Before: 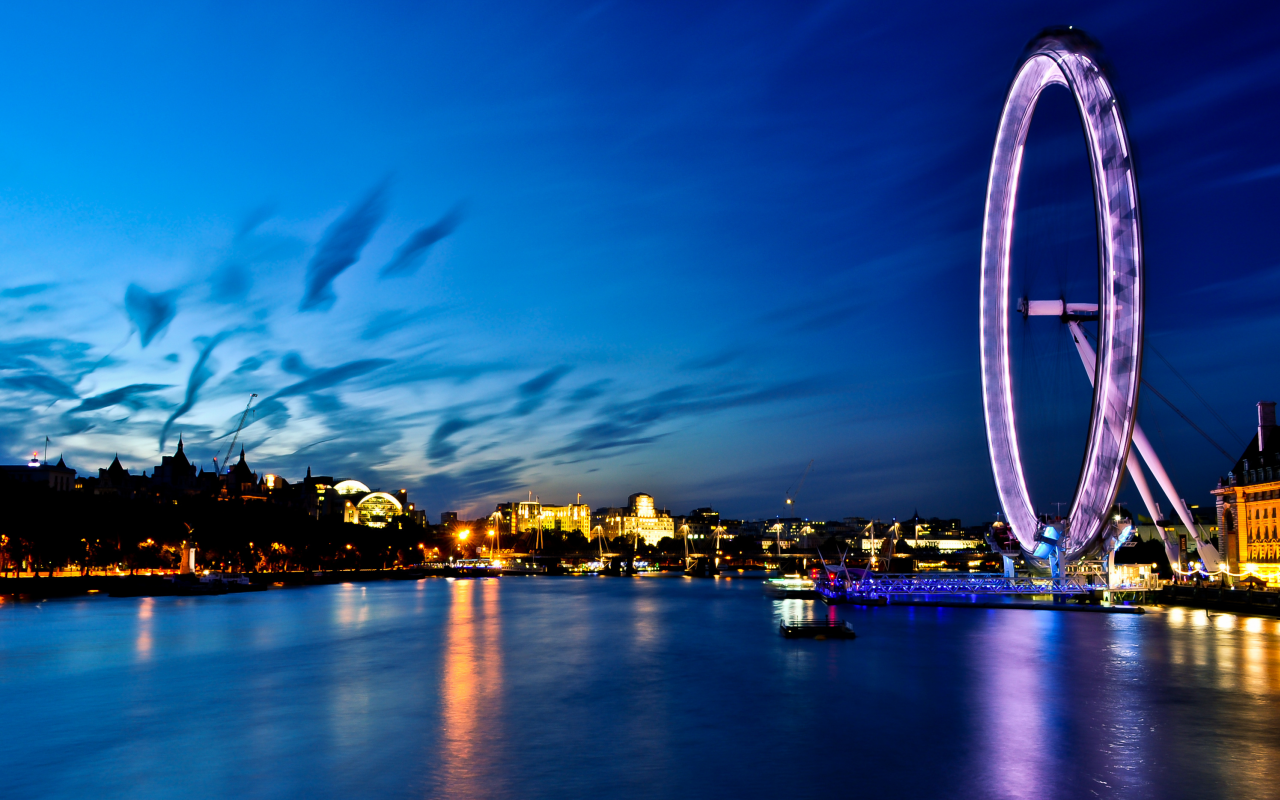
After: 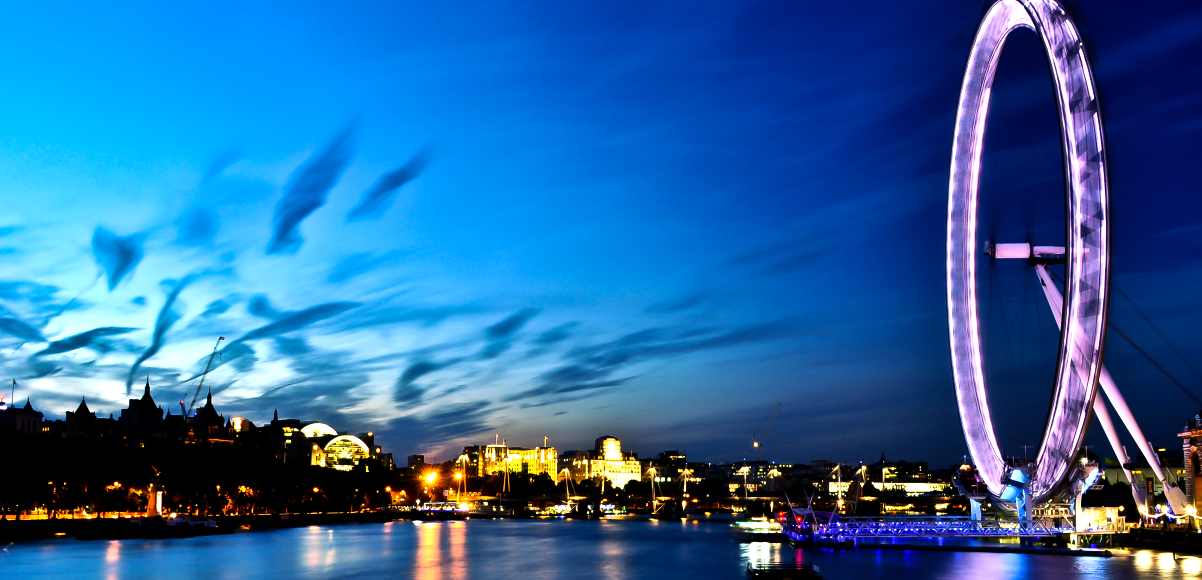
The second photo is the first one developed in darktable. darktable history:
tone equalizer: -8 EV -0.731 EV, -7 EV -0.727 EV, -6 EV -0.573 EV, -5 EV -0.411 EV, -3 EV 0.367 EV, -2 EV 0.6 EV, -1 EV 0.695 EV, +0 EV 0.766 EV, edges refinement/feathering 500, mask exposure compensation -1.57 EV, preserve details no
crop: left 2.58%, top 7.135%, right 3.461%, bottom 20.348%
